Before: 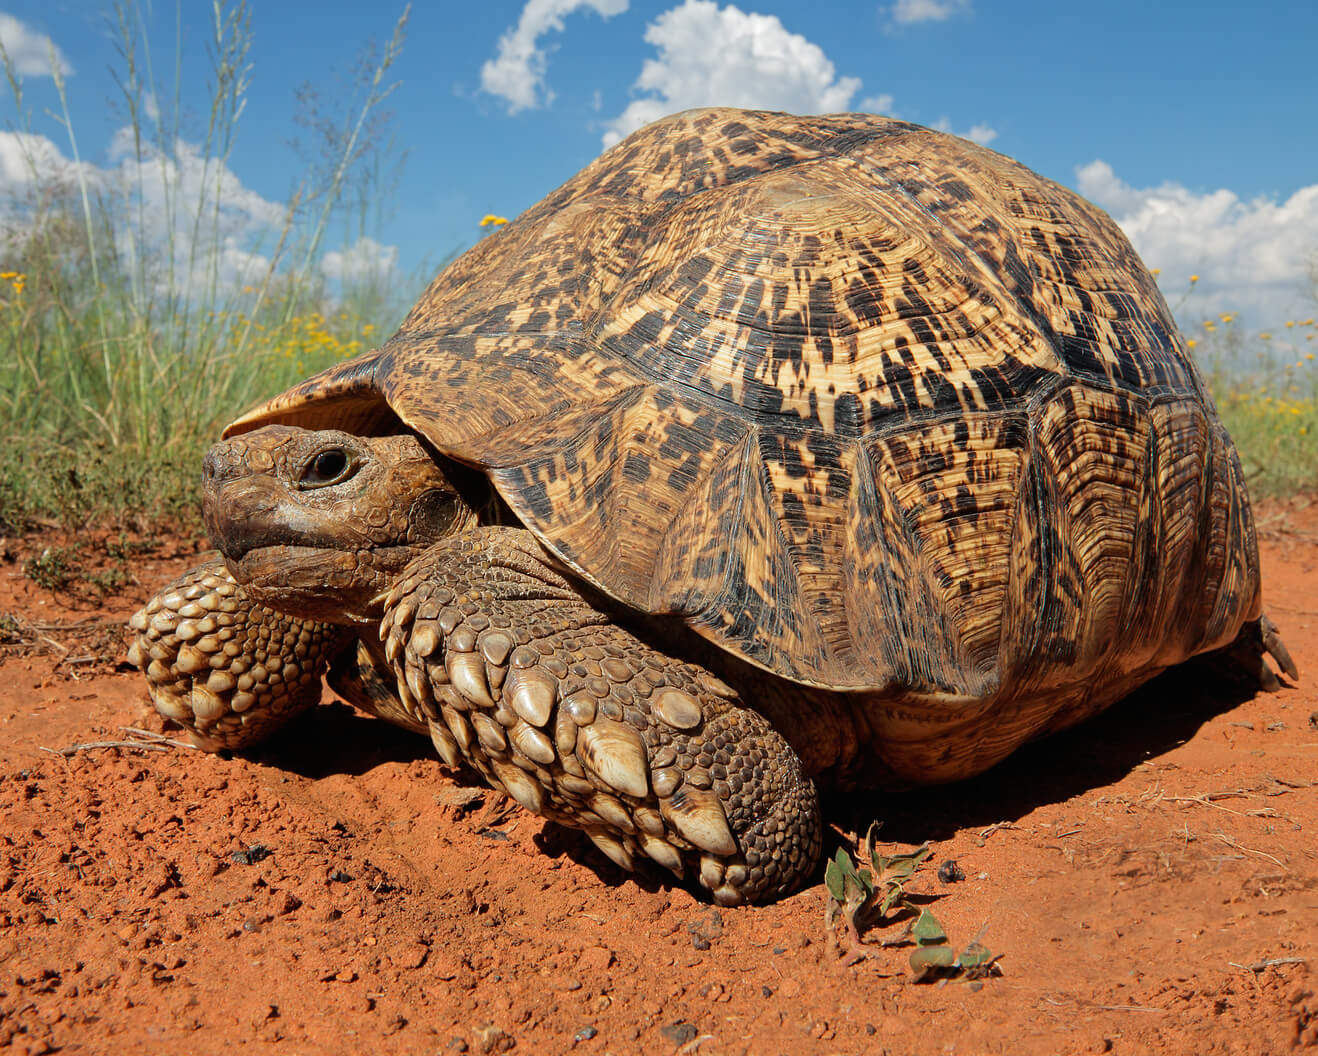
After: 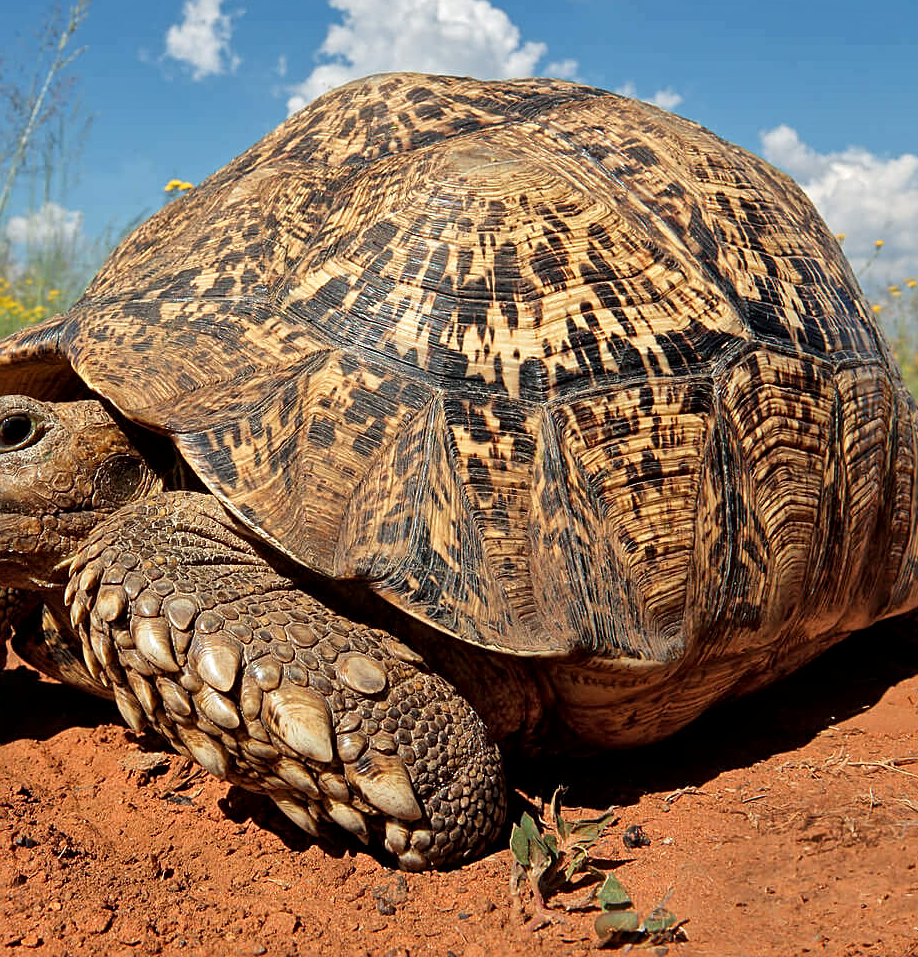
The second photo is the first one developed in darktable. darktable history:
exposure: compensate highlight preservation false
local contrast: mode bilateral grid, contrast 20, coarseness 49, detail 144%, midtone range 0.2
crop and rotate: left 23.915%, top 3.347%, right 6.427%, bottom 6.013%
sharpen: on, module defaults
